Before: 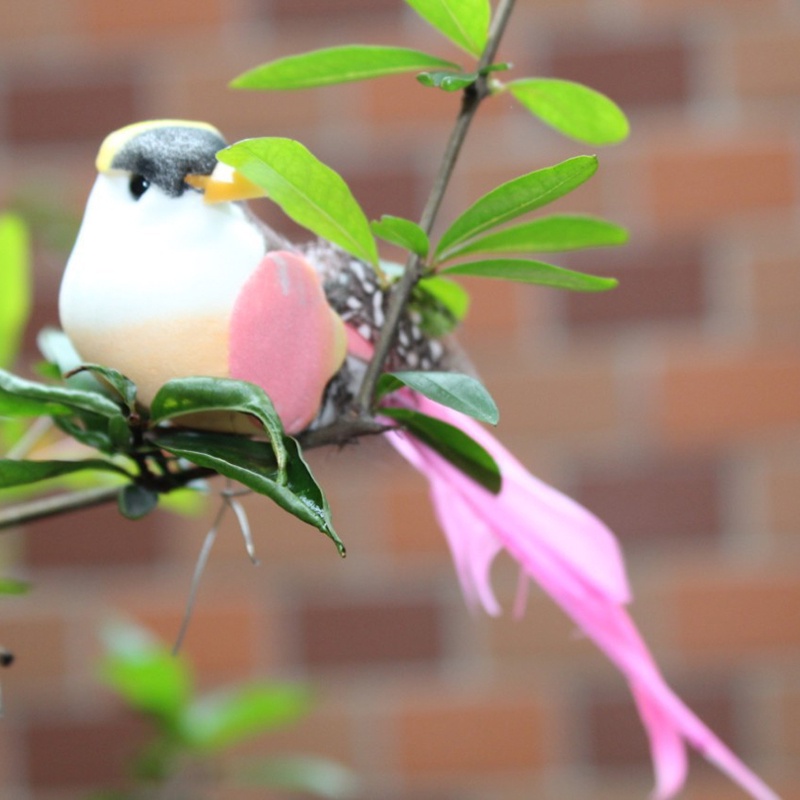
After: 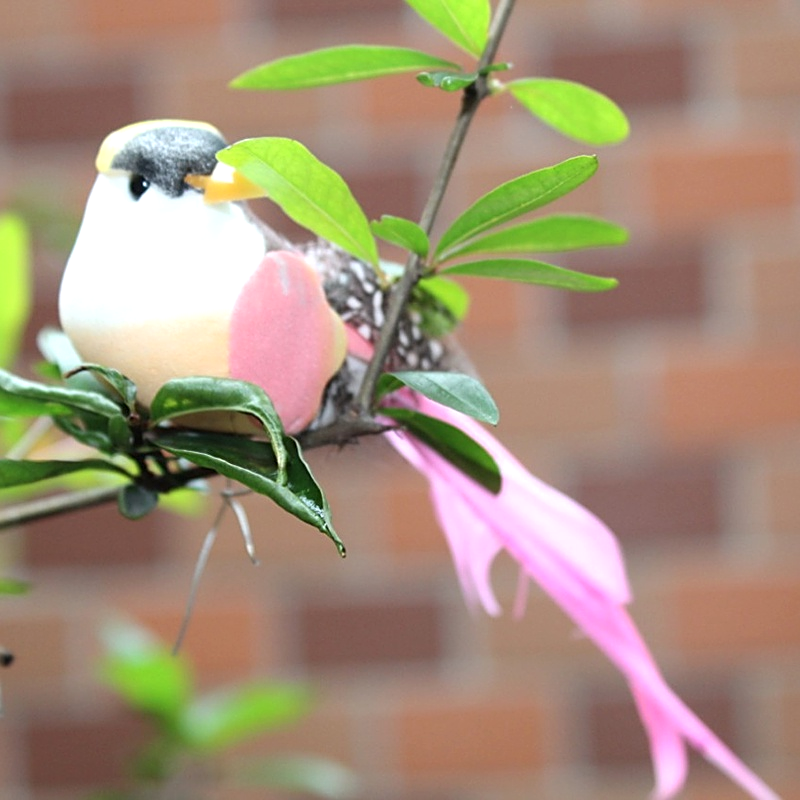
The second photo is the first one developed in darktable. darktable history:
sharpen: on, module defaults
shadows and highlights: radius 44.78, white point adjustment 6.64, compress 79.65%, highlights color adjustment 78.42%, soften with gaussian
